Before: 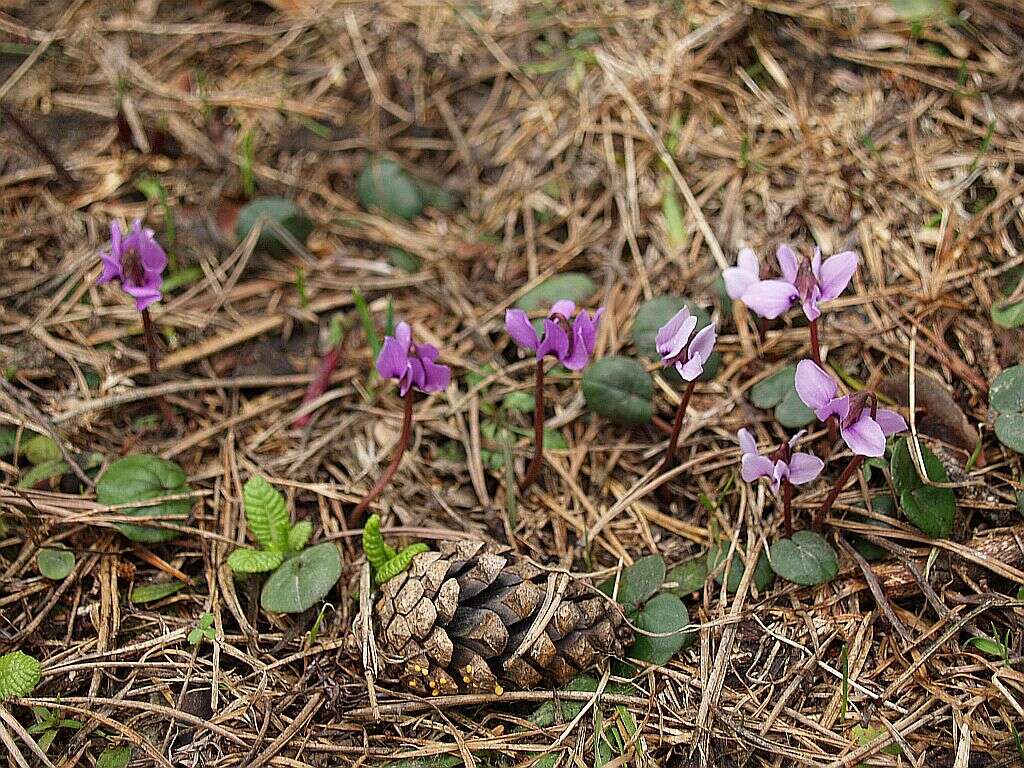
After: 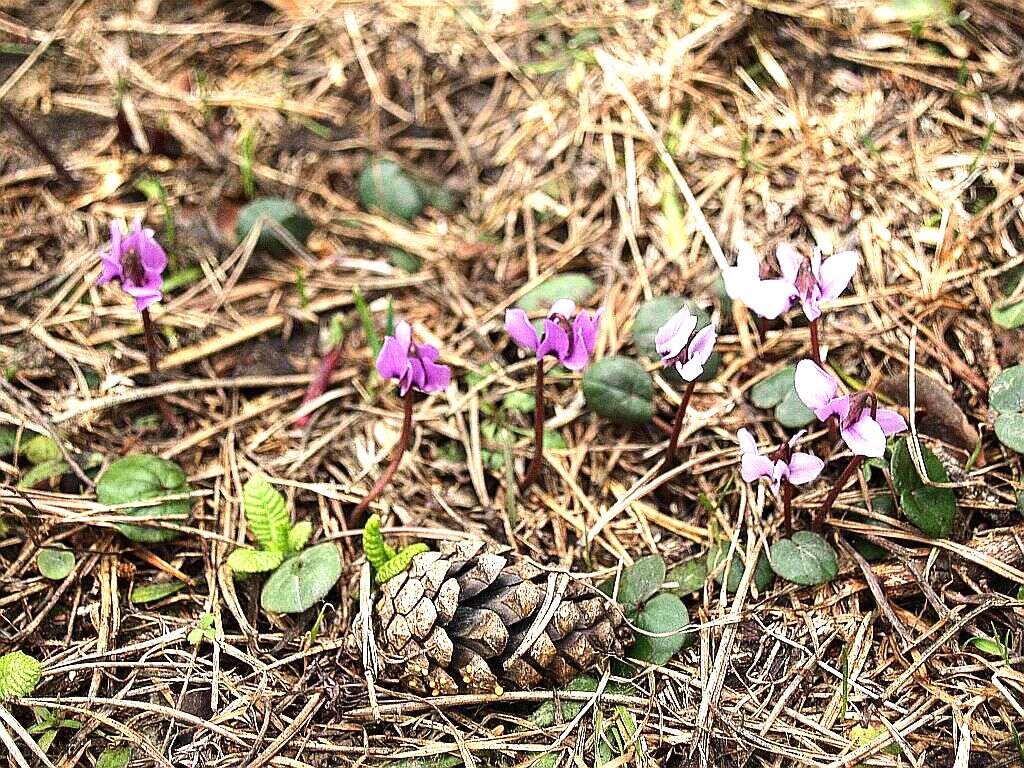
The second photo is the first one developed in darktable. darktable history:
grain: on, module defaults
exposure: black level correction 0, exposure 0.7 EV, compensate exposure bias true, compensate highlight preservation false
tone equalizer: -8 EV -0.75 EV, -7 EV -0.7 EV, -6 EV -0.6 EV, -5 EV -0.4 EV, -3 EV 0.4 EV, -2 EV 0.6 EV, -1 EV 0.7 EV, +0 EV 0.75 EV, edges refinement/feathering 500, mask exposure compensation -1.57 EV, preserve details no
